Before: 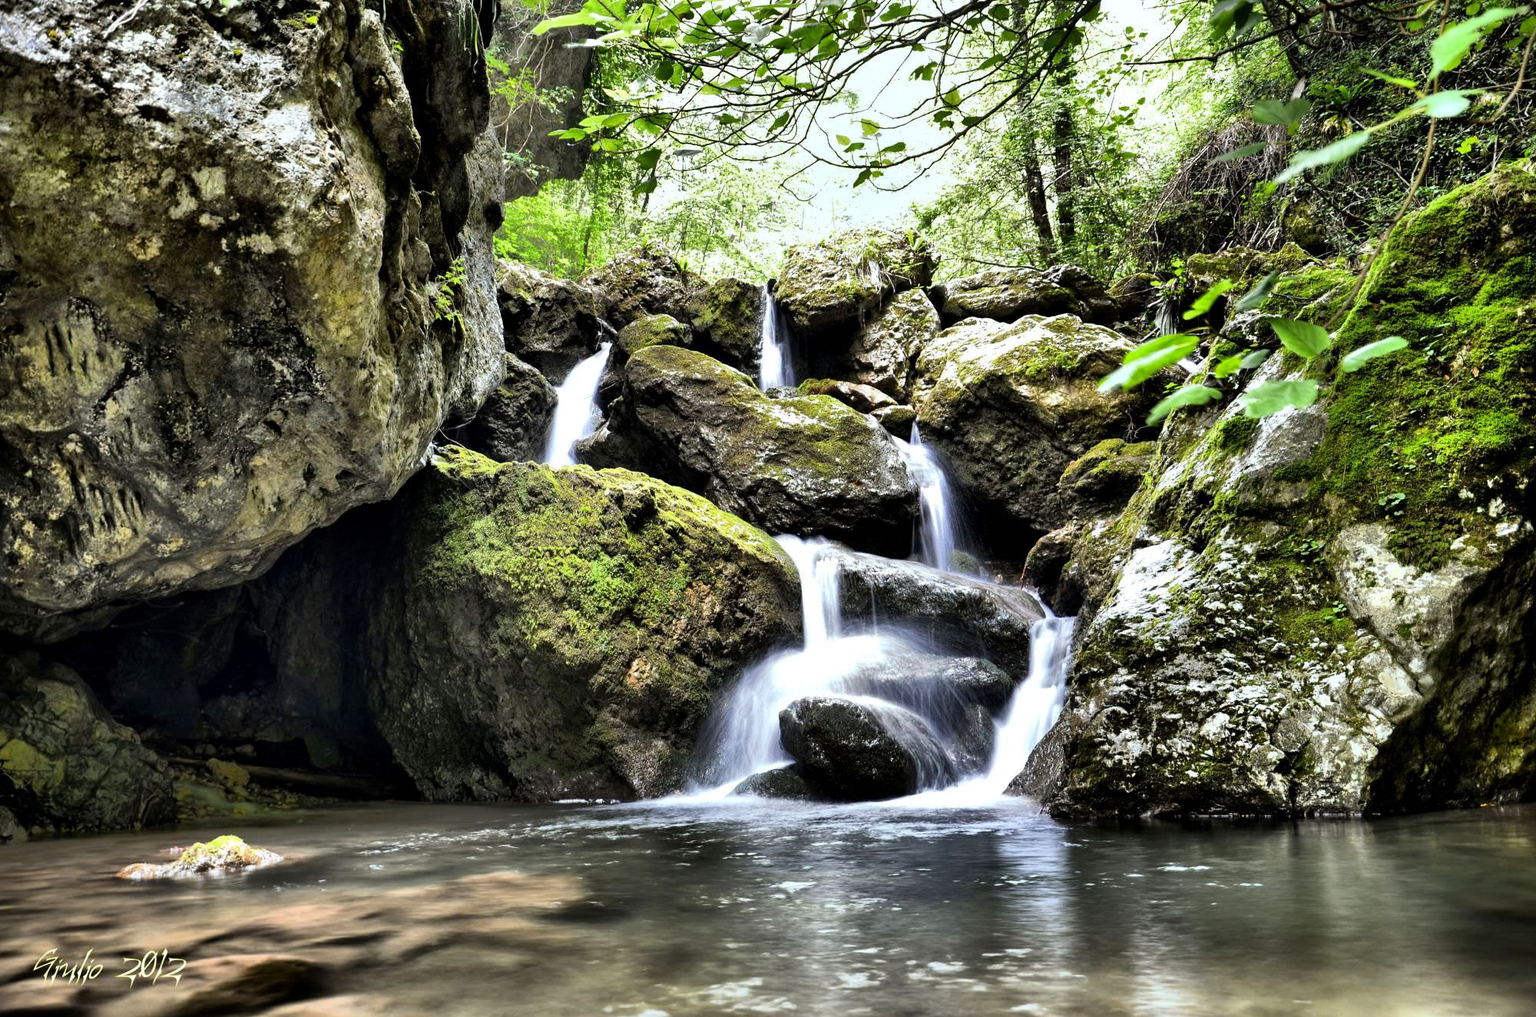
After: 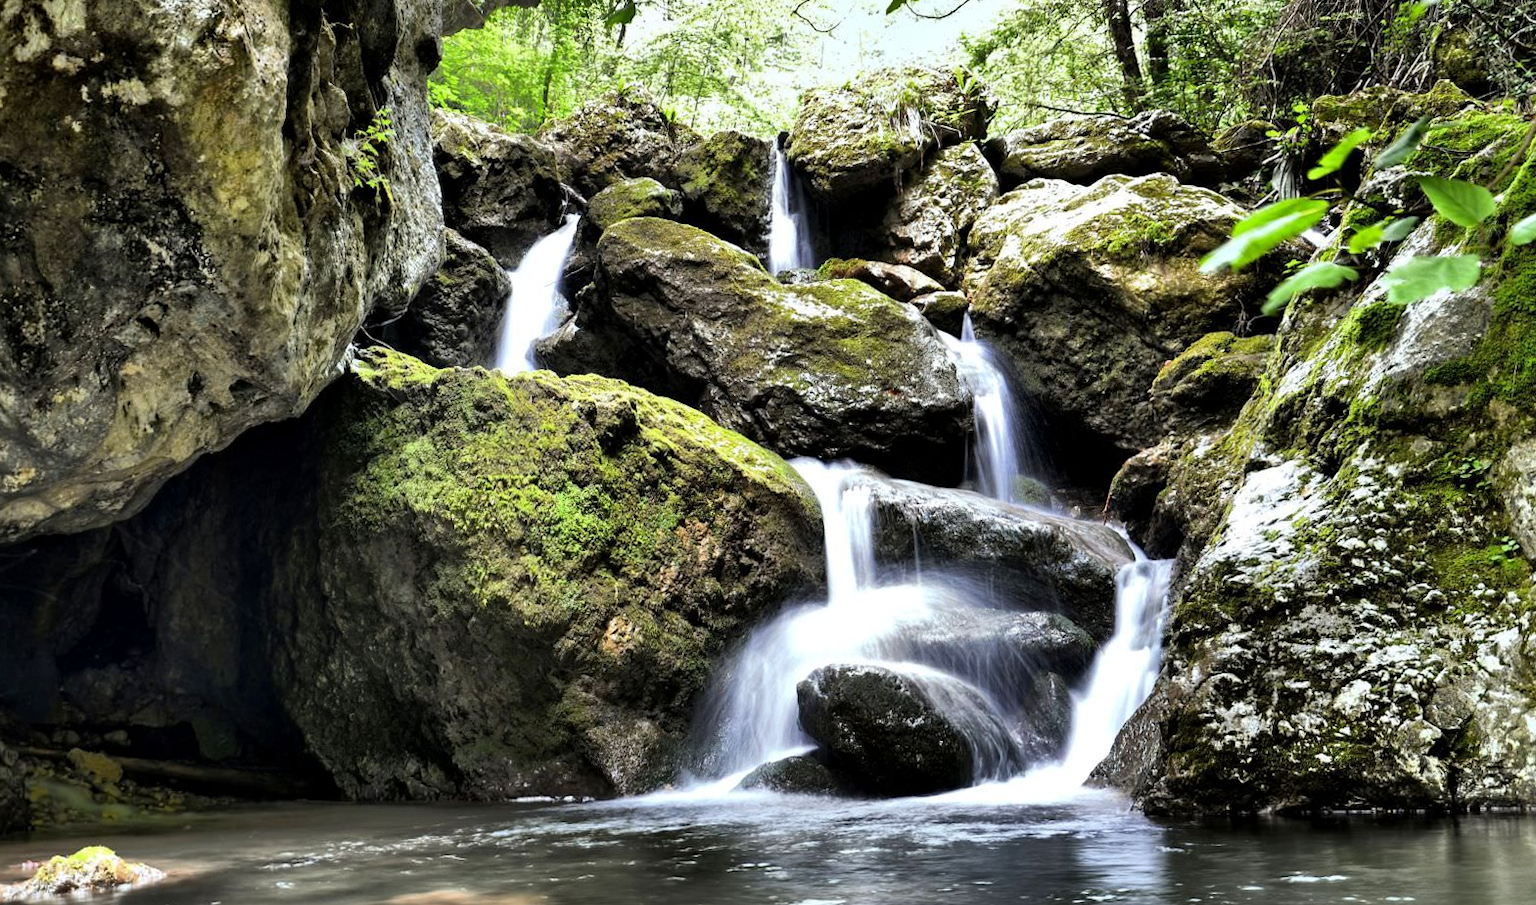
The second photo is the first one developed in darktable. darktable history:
crop: left 9.712%, top 16.928%, right 10.845%, bottom 12.332%
rotate and perspective: rotation -0.45°, automatic cropping original format, crop left 0.008, crop right 0.992, crop top 0.012, crop bottom 0.988
